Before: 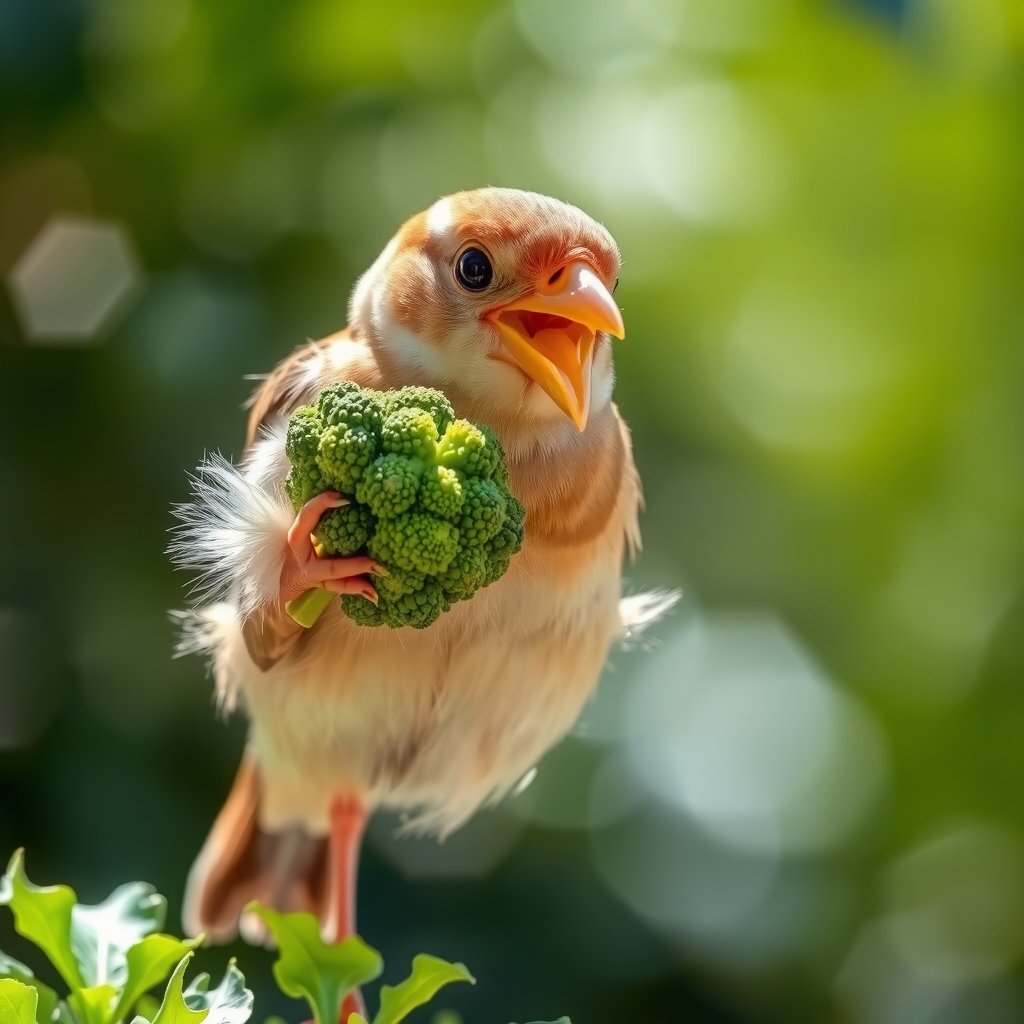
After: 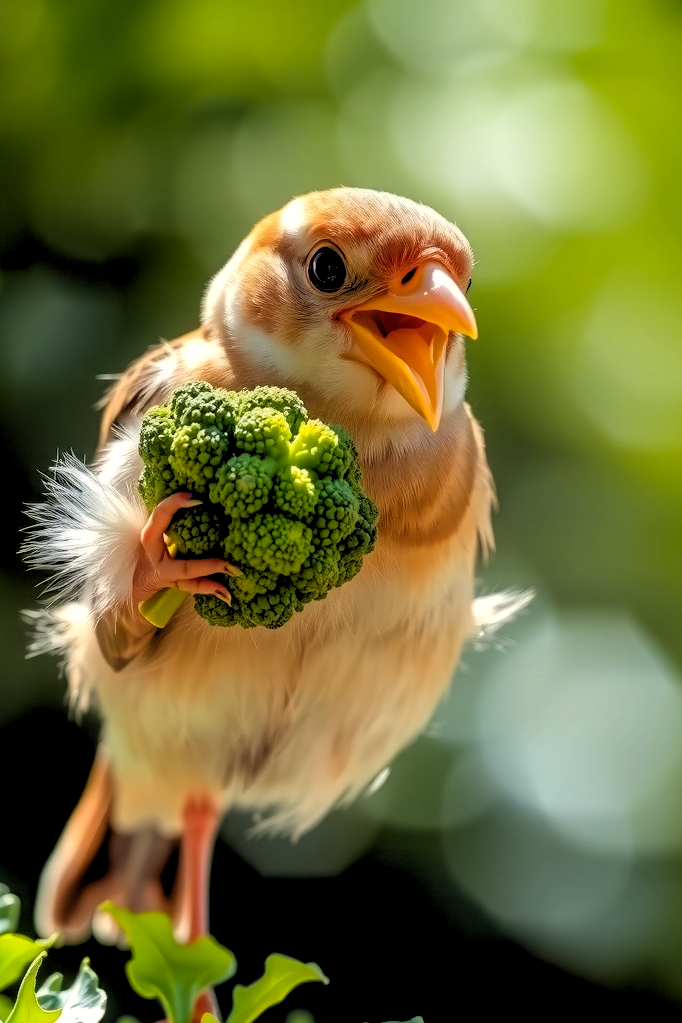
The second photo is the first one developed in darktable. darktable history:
crop and rotate: left 14.436%, right 18.898%
rgb levels: levels [[0.034, 0.472, 0.904], [0, 0.5, 1], [0, 0.5, 1]]
color balance rgb: shadows lift › chroma 2%, shadows lift › hue 50°, power › hue 60°, highlights gain › chroma 1%, highlights gain › hue 60°, global offset › luminance 0.25%, global vibrance 30%
